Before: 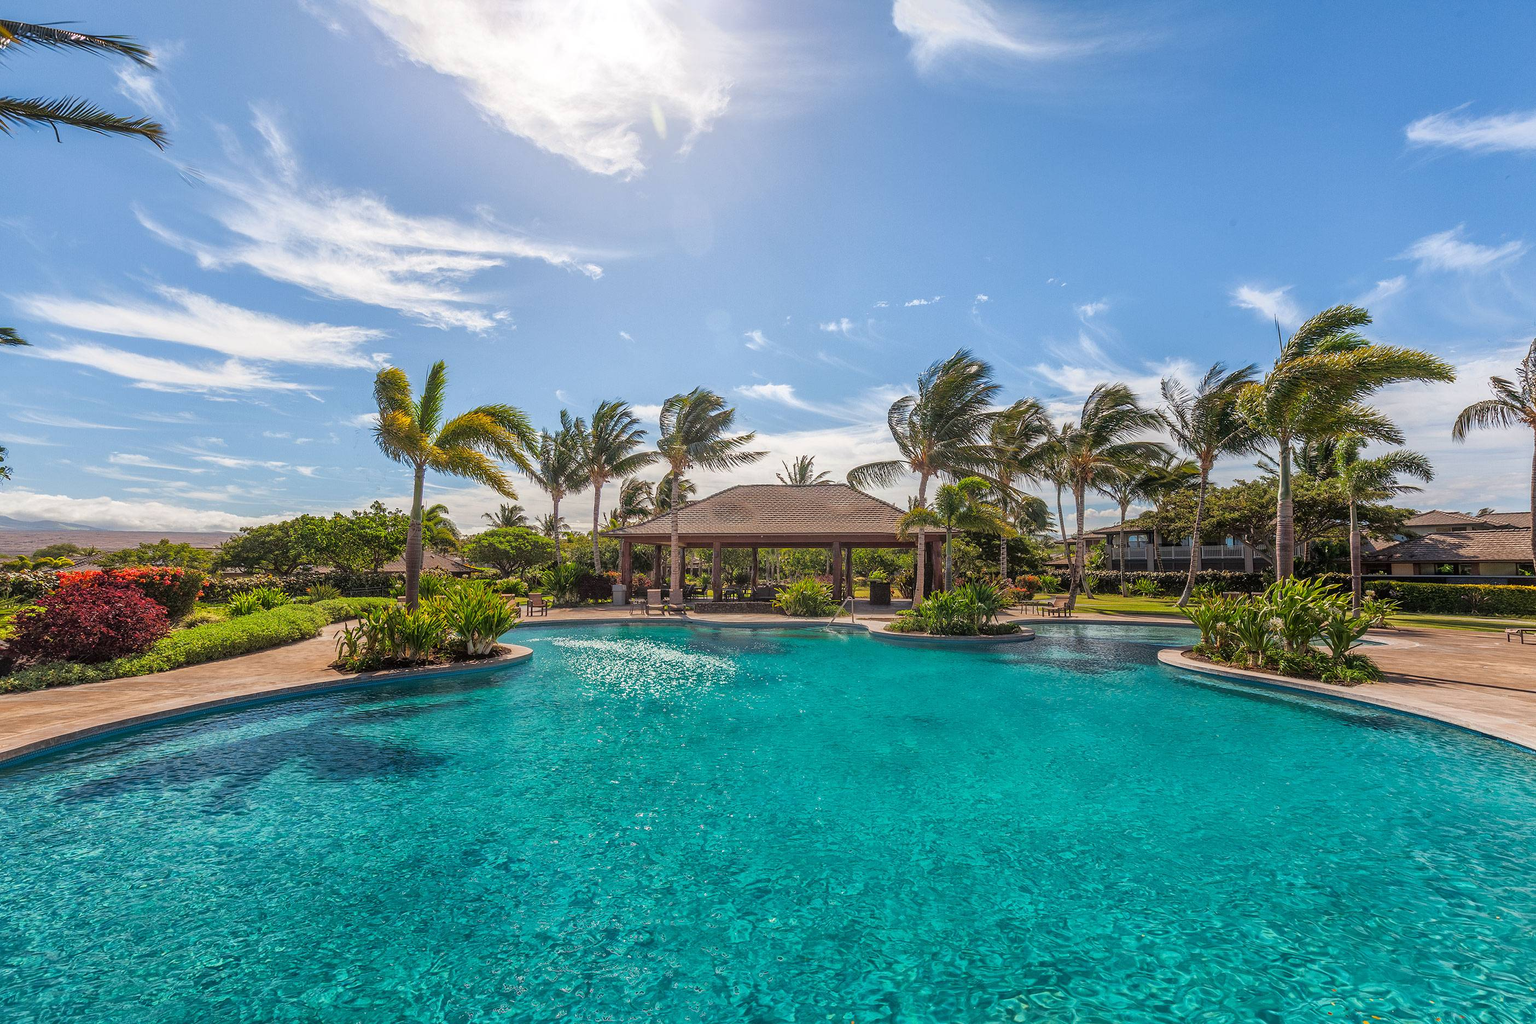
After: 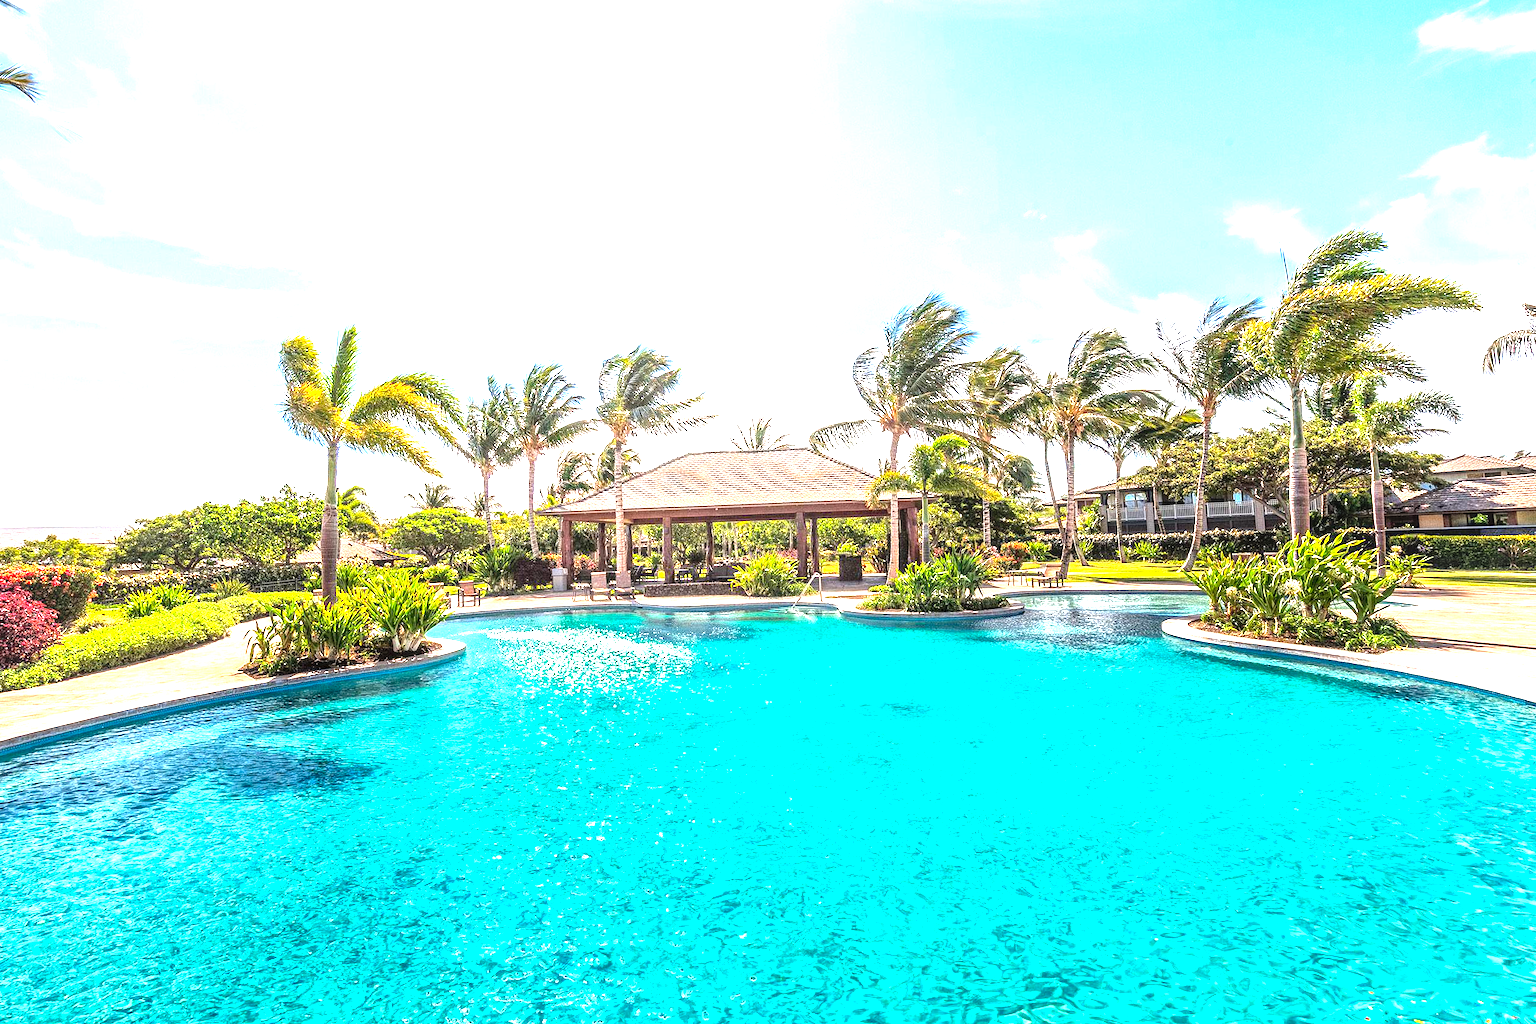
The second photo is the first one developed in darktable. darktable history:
local contrast: detail 130%
crop and rotate: angle 1.96°, left 5.673%, top 5.673%
levels: levels [0, 0.281, 0.562]
